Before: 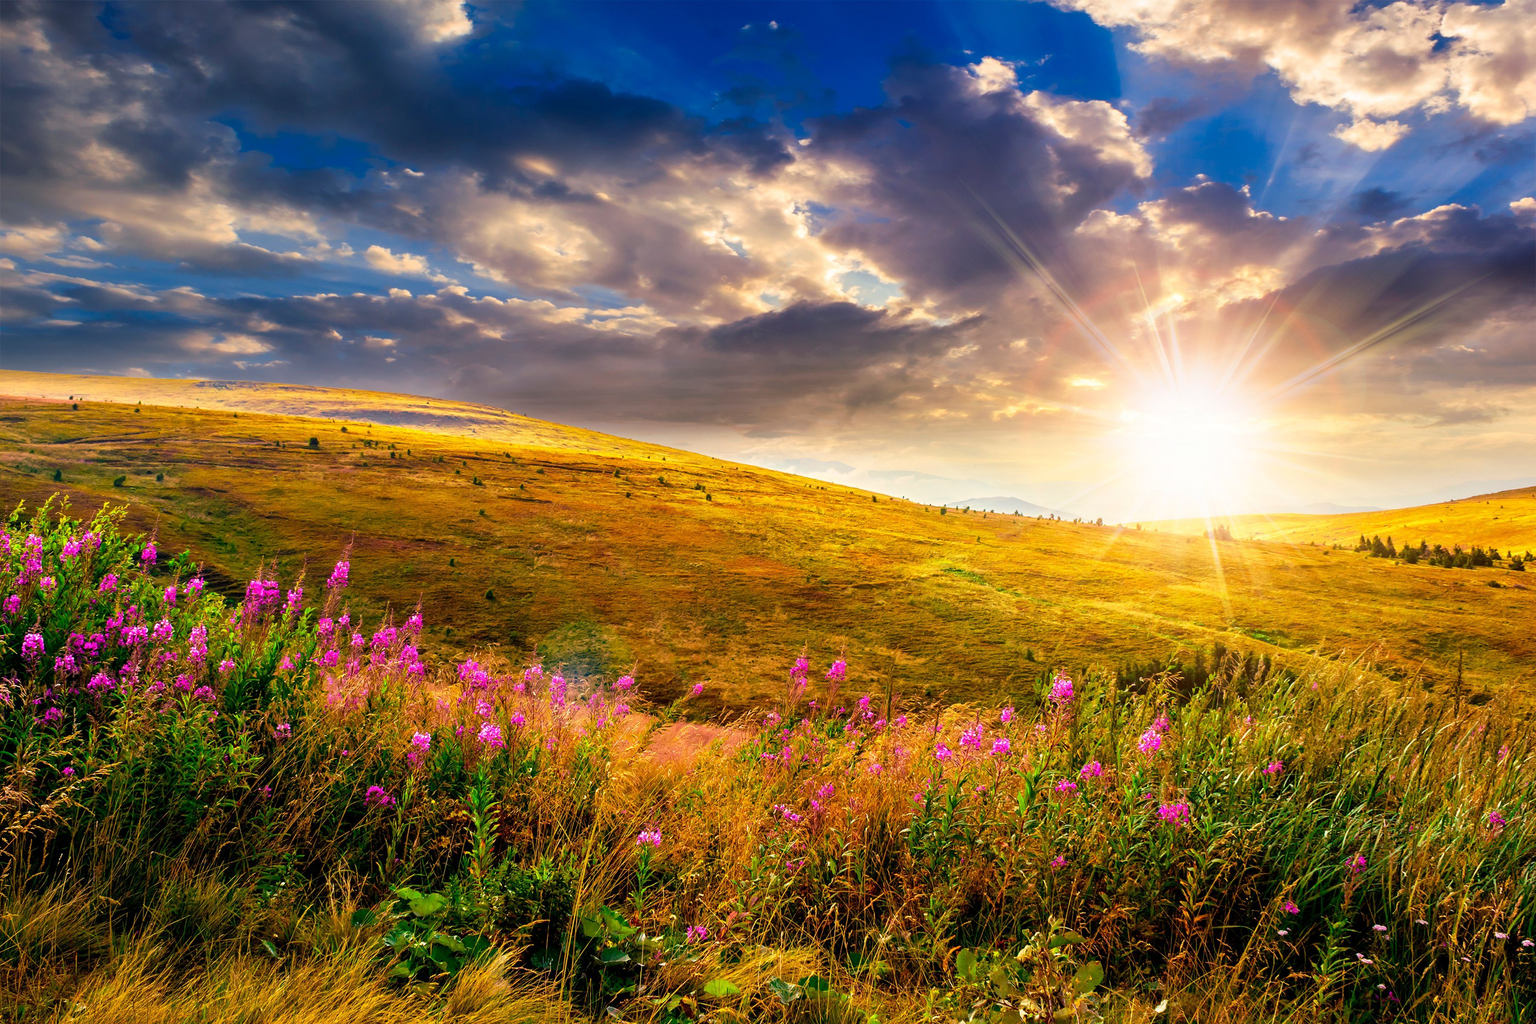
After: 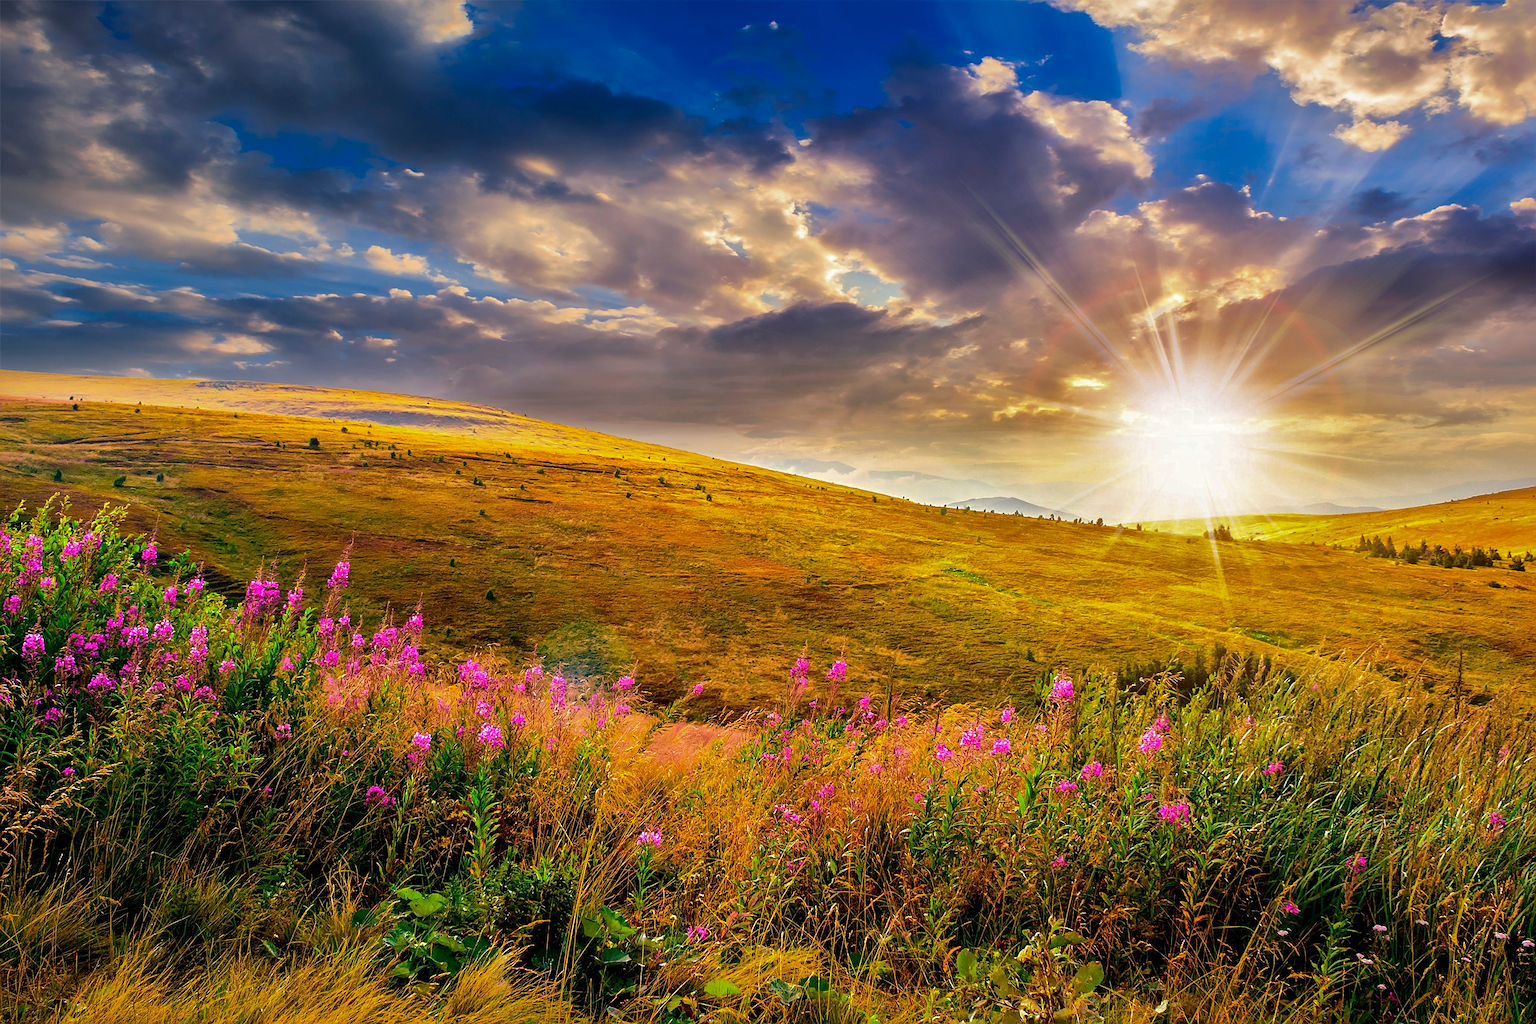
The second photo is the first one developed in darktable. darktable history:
shadows and highlights: shadows -18.8, highlights -73.35
sharpen: on, module defaults
